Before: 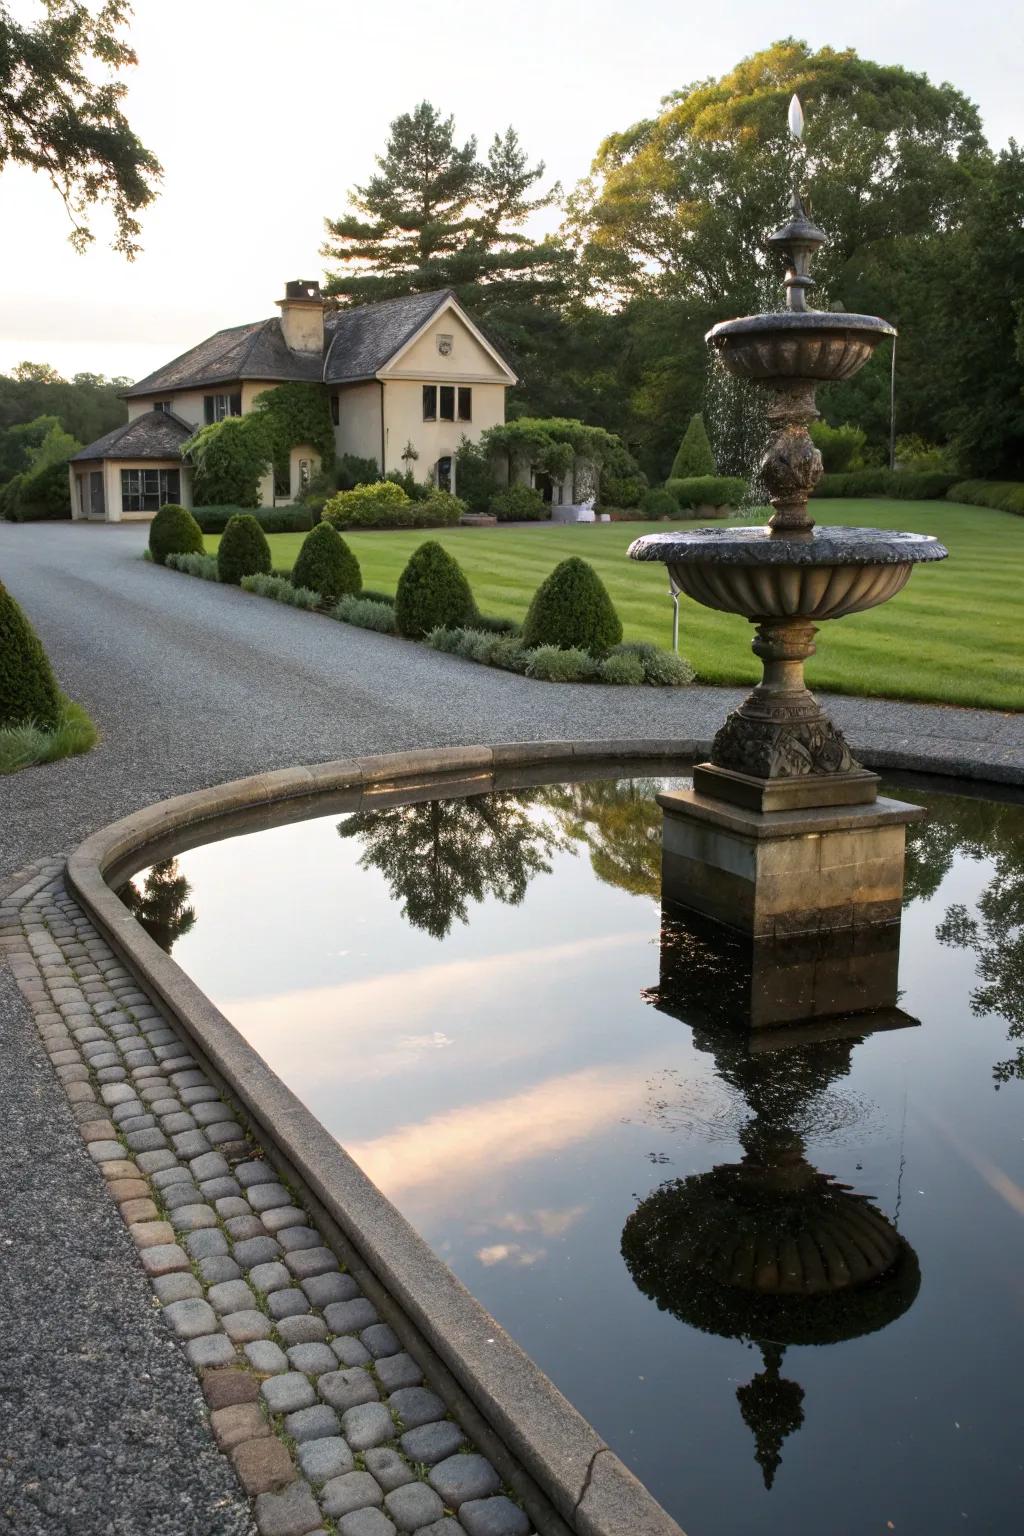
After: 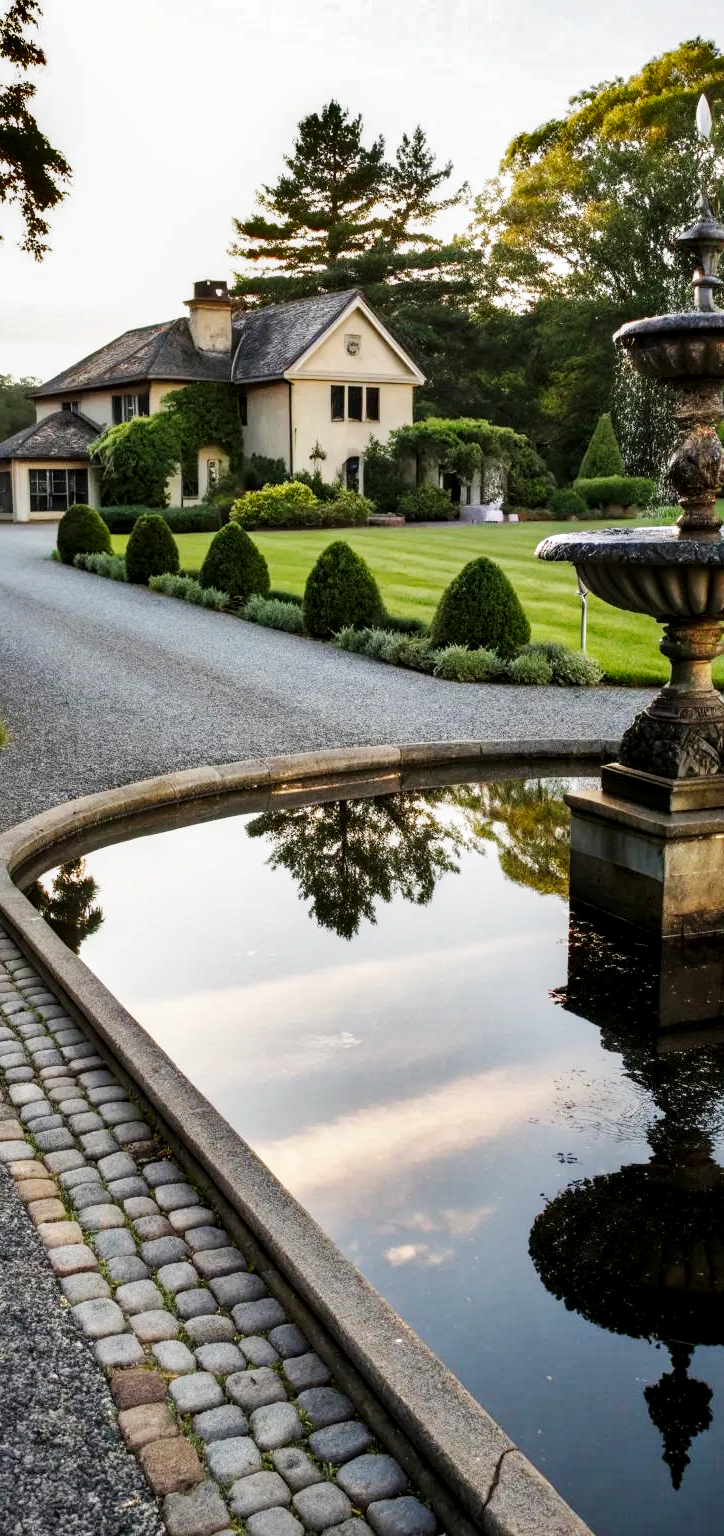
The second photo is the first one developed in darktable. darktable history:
crop and rotate: left 9.057%, right 20.233%
shadows and highlights: shadows 24.62, highlights -77.94, soften with gaussian
base curve: curves: ch0 [(0, 0) (0.032, 0.025) (0.121, 0.166) (0.206, 0.329) (0.605, 0.79) (1, 1)], preserve colors none
local contrast: shadows 93%, midtone range 0.493
